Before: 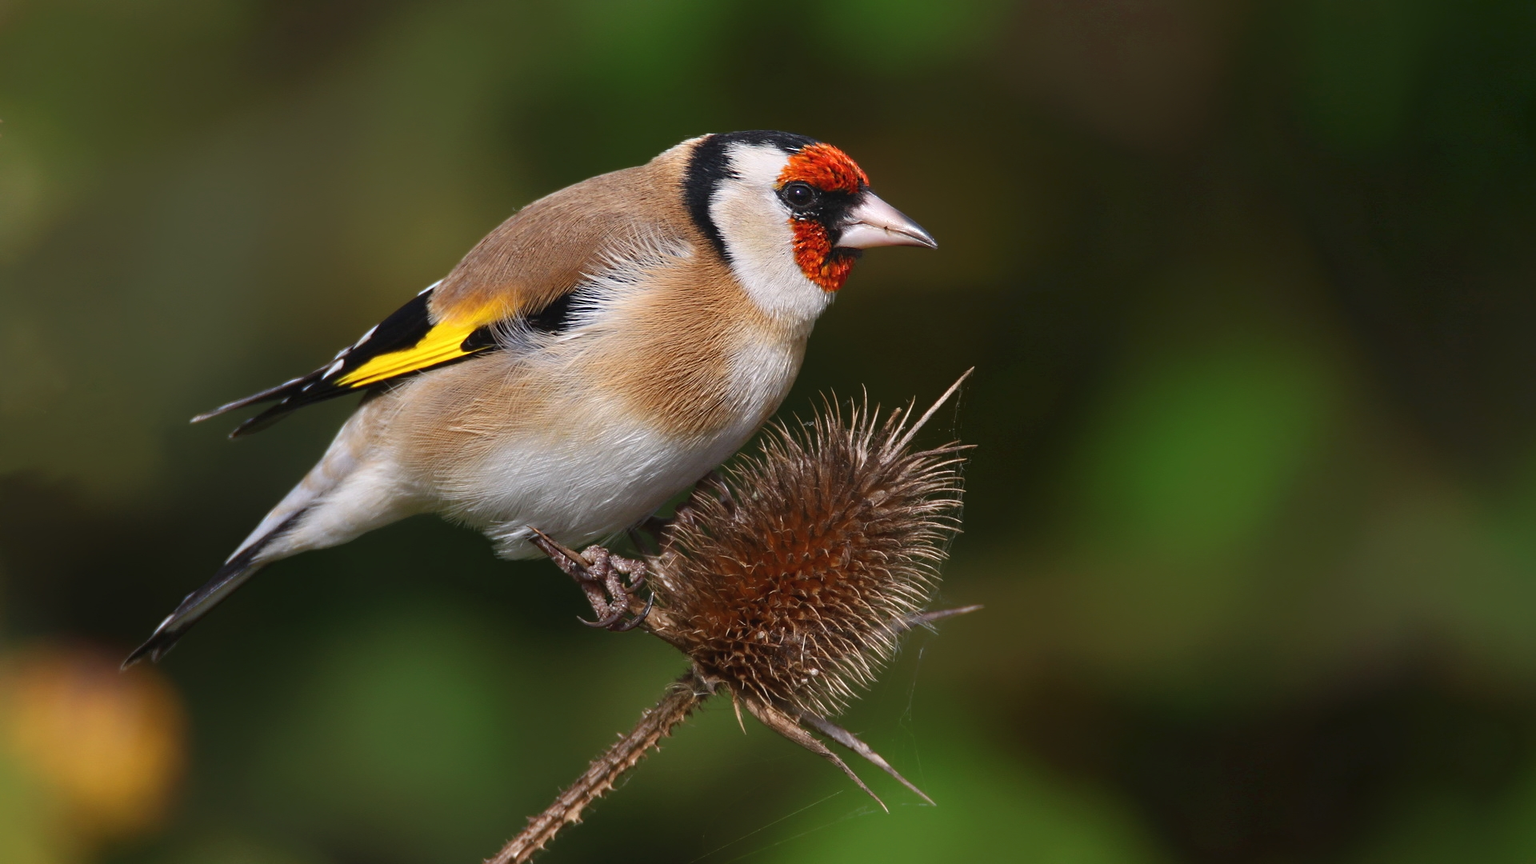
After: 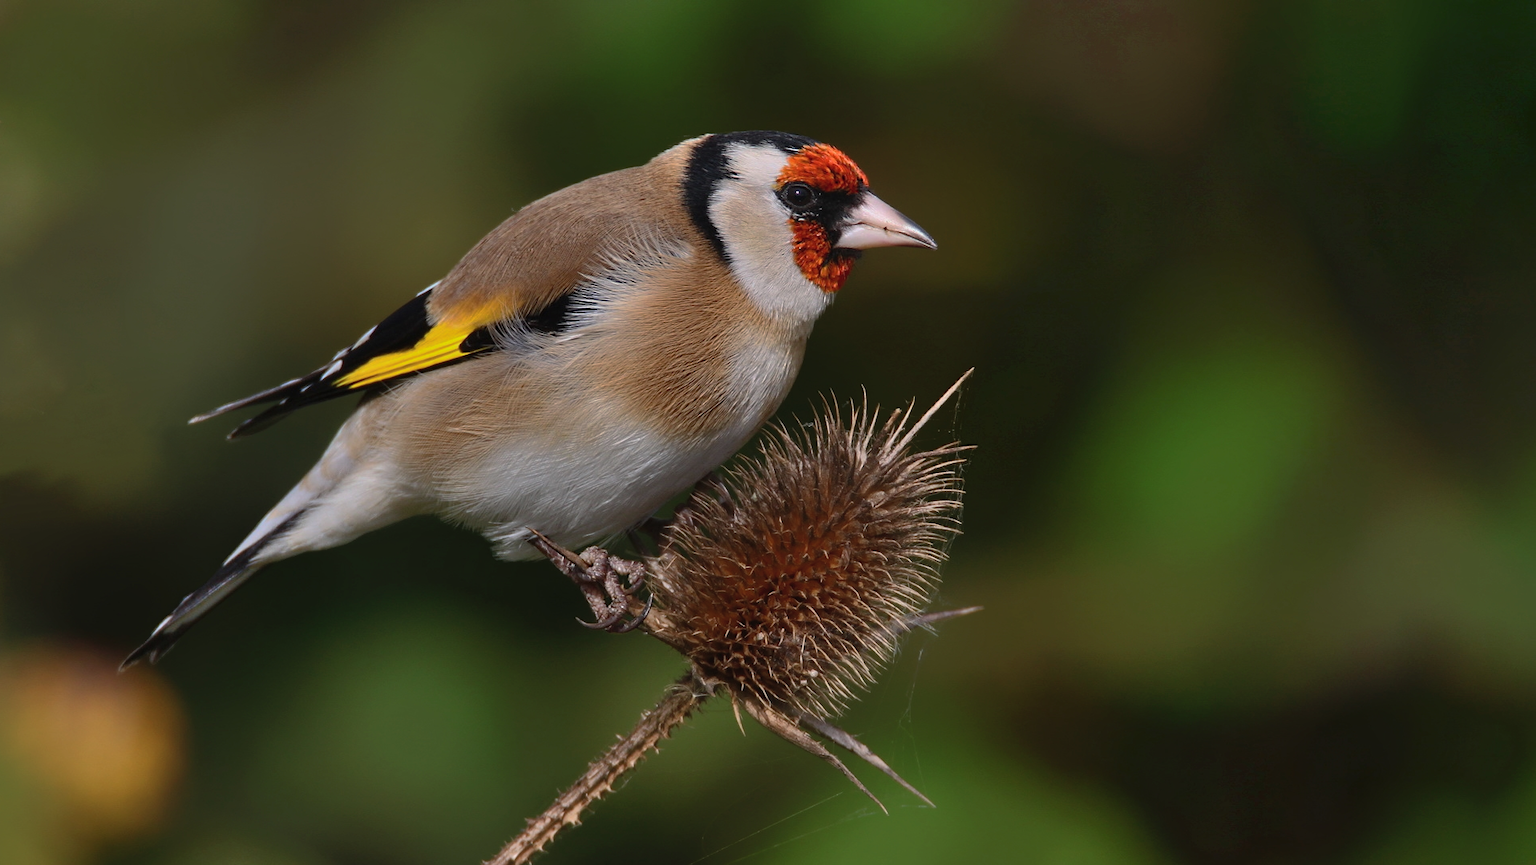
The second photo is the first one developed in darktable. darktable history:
exposure: exposure -0.265 EV, compensate highlight preservation false
base curve: curves: ch0 [(0, 0) (0.595, 0.418) (1, 1)], preserve colors none
shadows and highlights: soften with gaussian
crop and rotate: left 0.173%, bottom 0.004%
